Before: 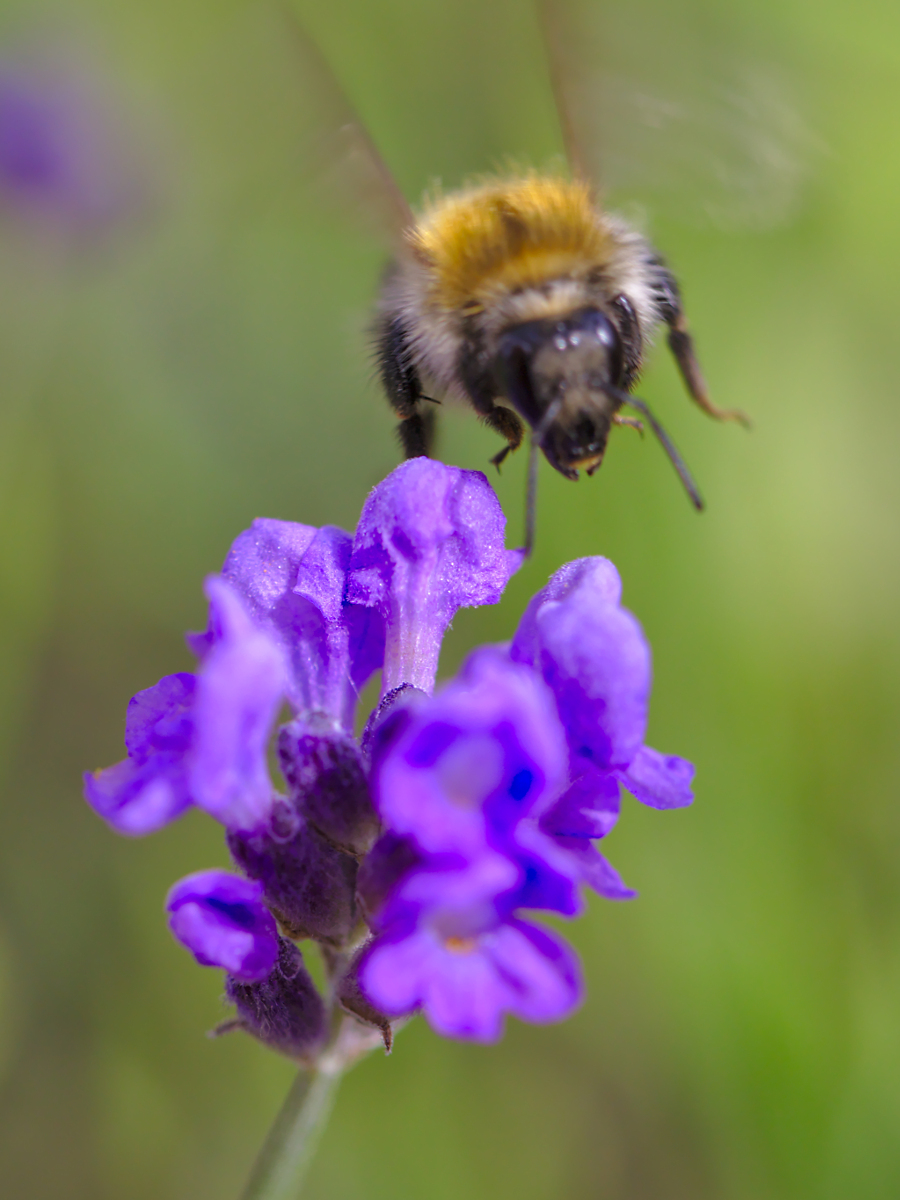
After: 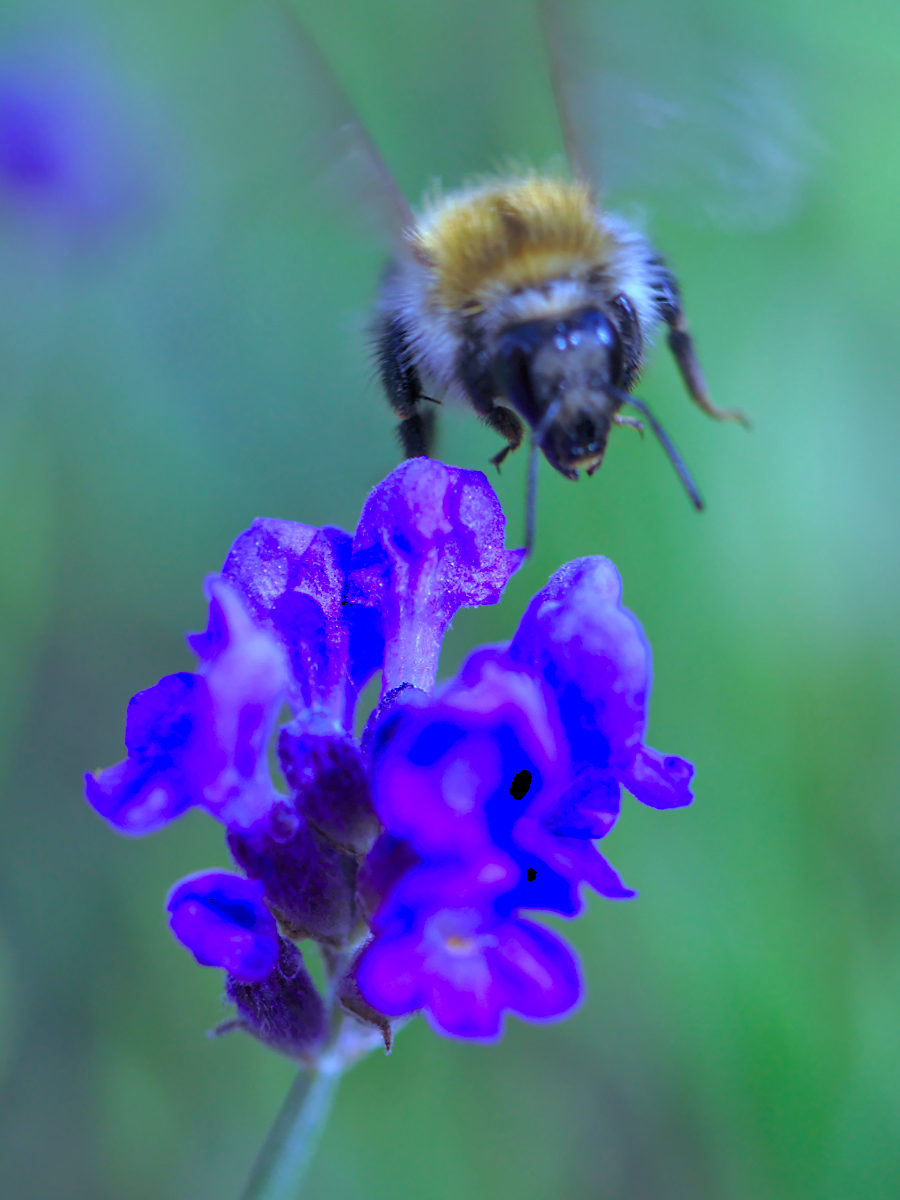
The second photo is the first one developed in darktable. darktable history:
color calibration: output R [1.003, 0.027, -0.041, 0], output G [-0.018, 1.043, -0.038, 0], output B [0.071, -0.086, 1.017, 0], gray › normalize channels true, illuminant as shot in camera, x 0.44, y 0.414, temperature 2877.27 K, gamut compression 0.019
